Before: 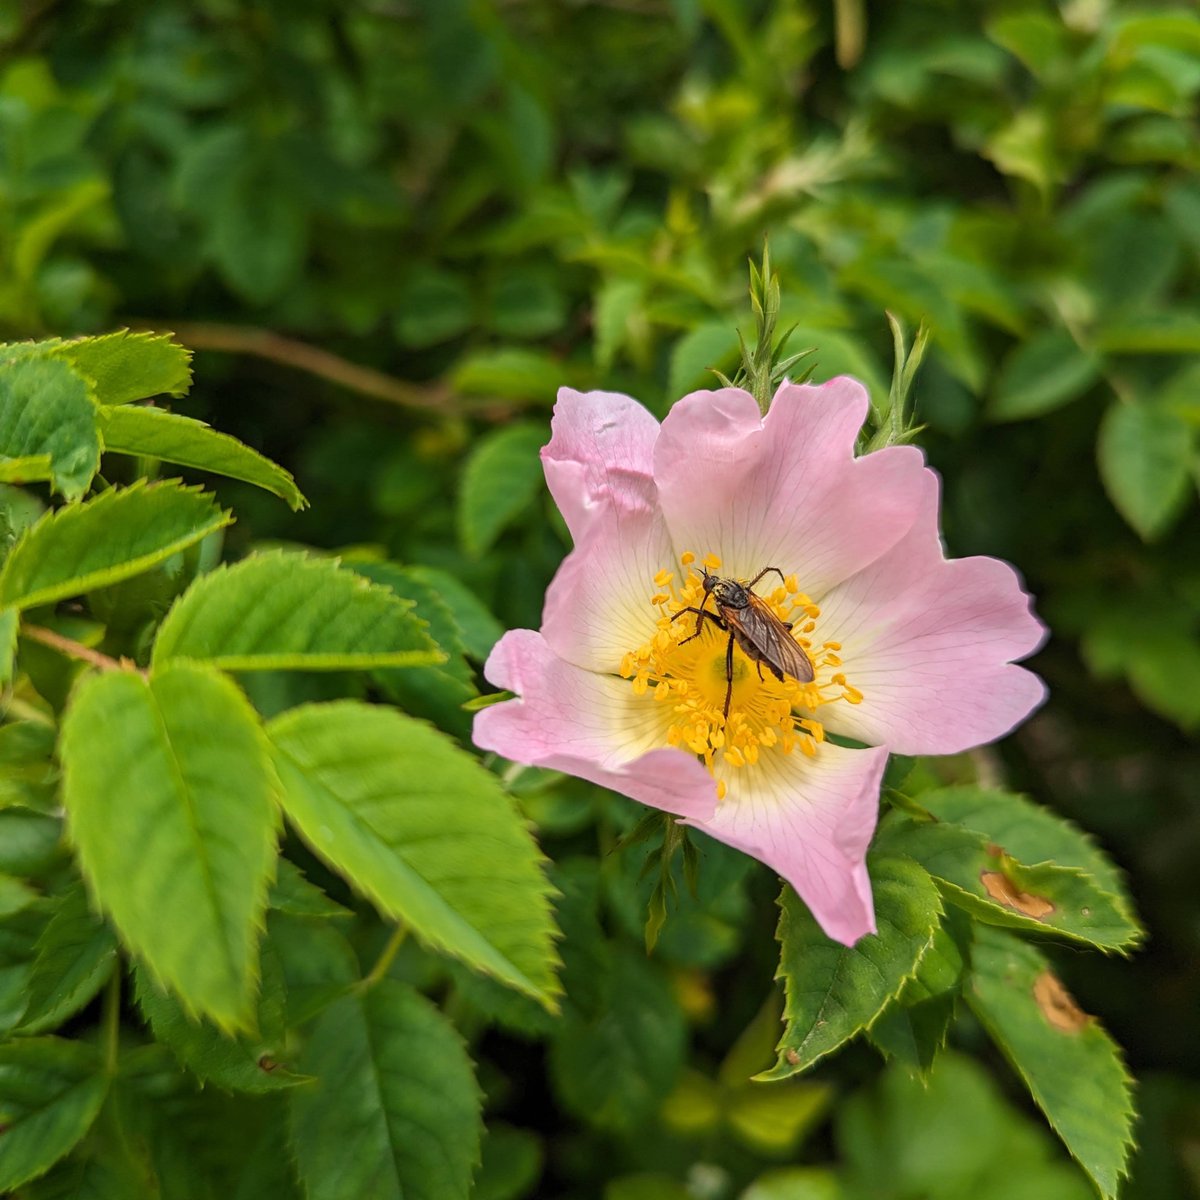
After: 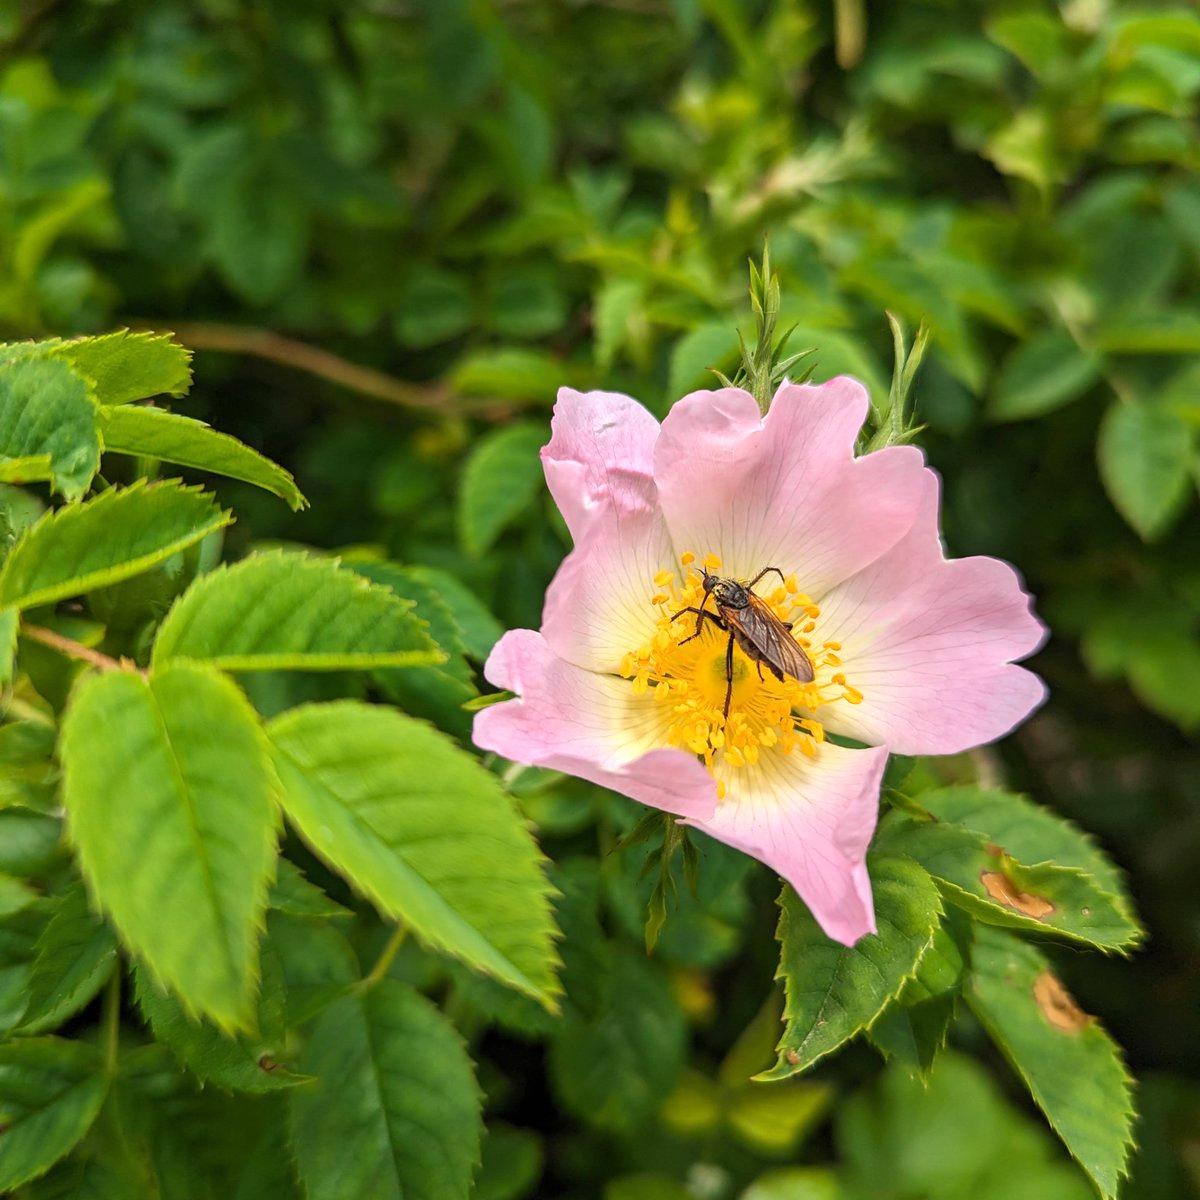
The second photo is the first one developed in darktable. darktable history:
exposure: exposure 0.299 EV, compensate highlight preservation false
